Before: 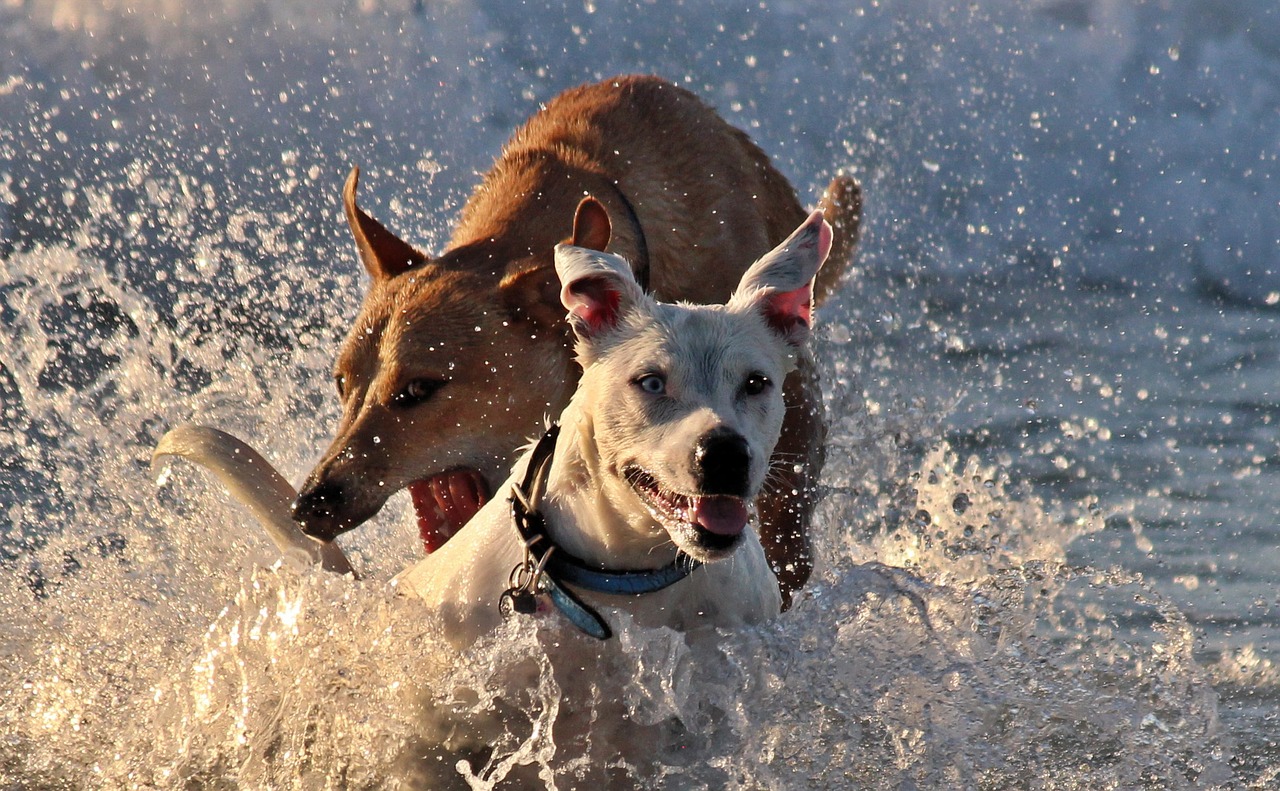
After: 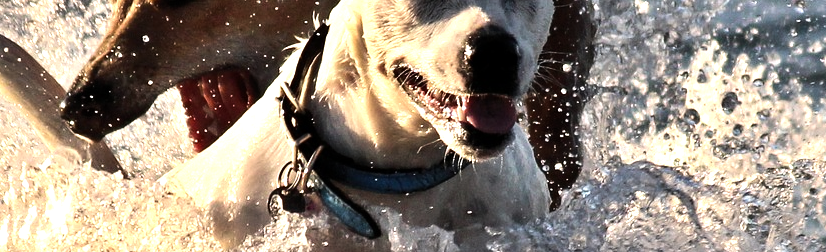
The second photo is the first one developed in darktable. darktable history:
tone equalizer: -8 EV -1.11 EV, -7 EV -0.984 EV, -6 EV -0.906 EV, -5 EV -0.614 EV, -3 EV 0.547 EV, -2 EV 0.887 EV, -1 EV 0.993 EV, +0 EV 1.05 EV, edges refinement/feathering 500, mask exposure compensation -1.57 EV, preserve details no
crop: left 18.058%, top 50.793%, right 17.404%, bottom 16.857%
